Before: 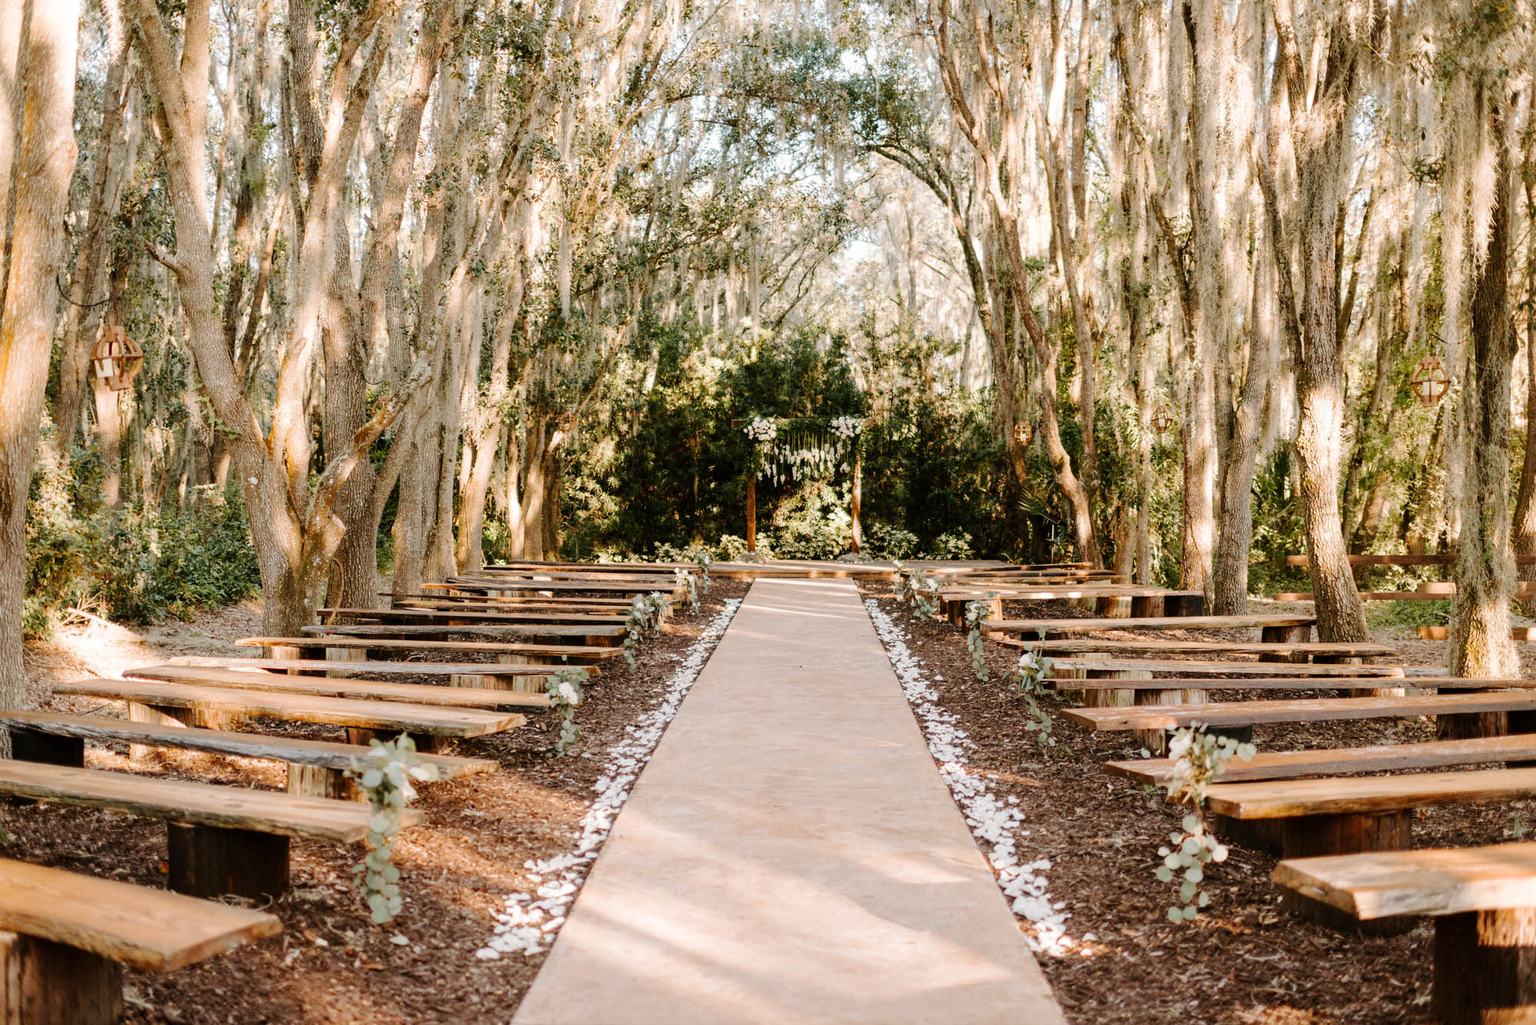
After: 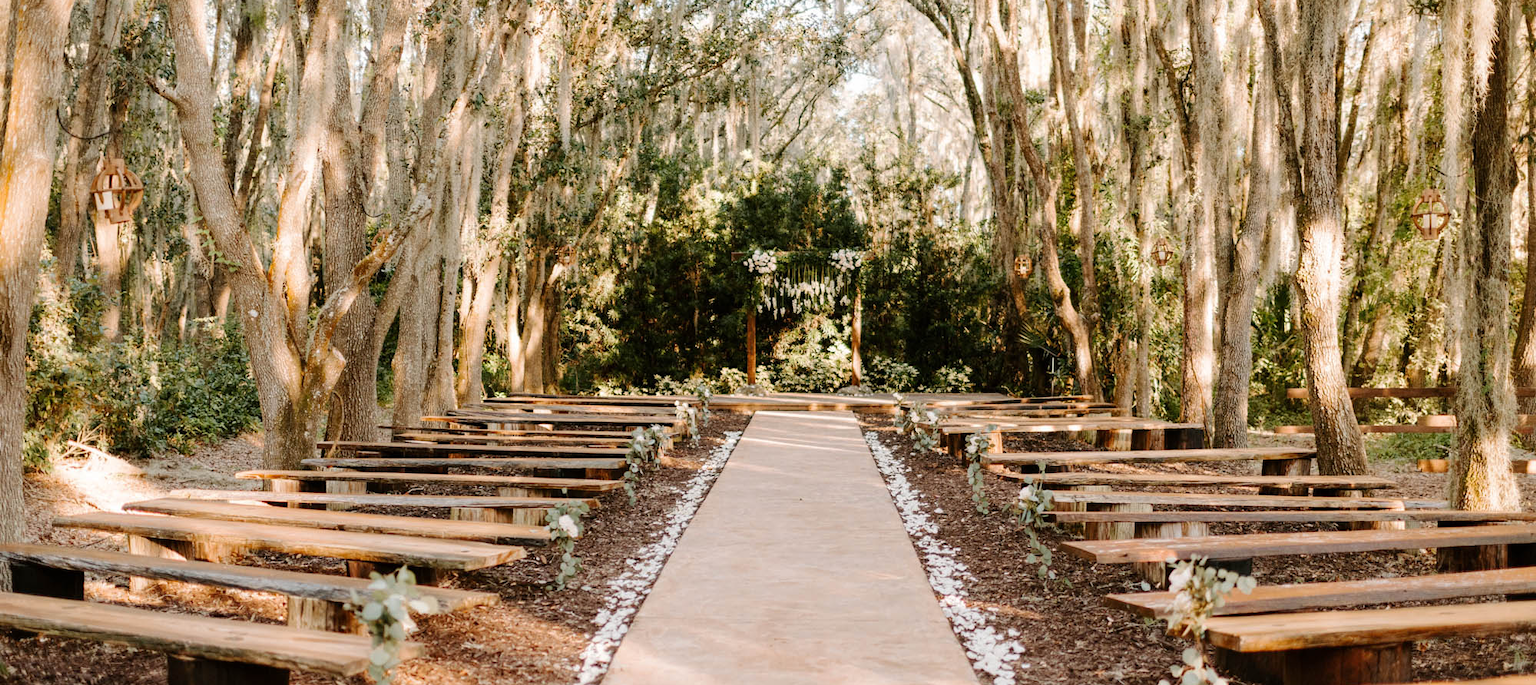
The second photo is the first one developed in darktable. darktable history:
crop: top 16.335%, bottom 16.731%
